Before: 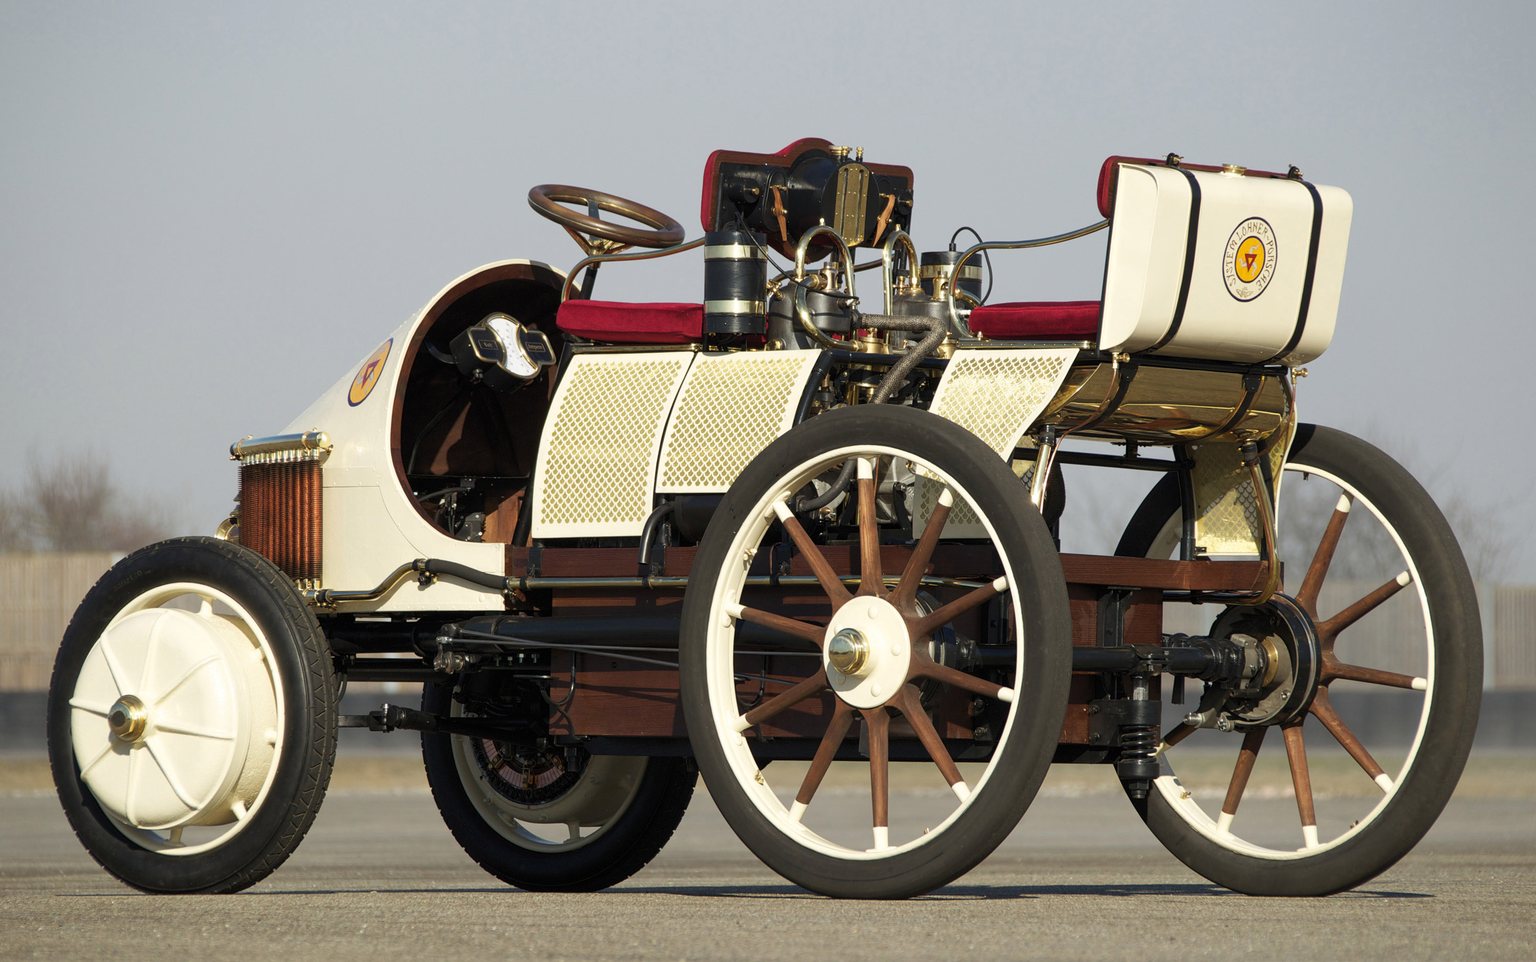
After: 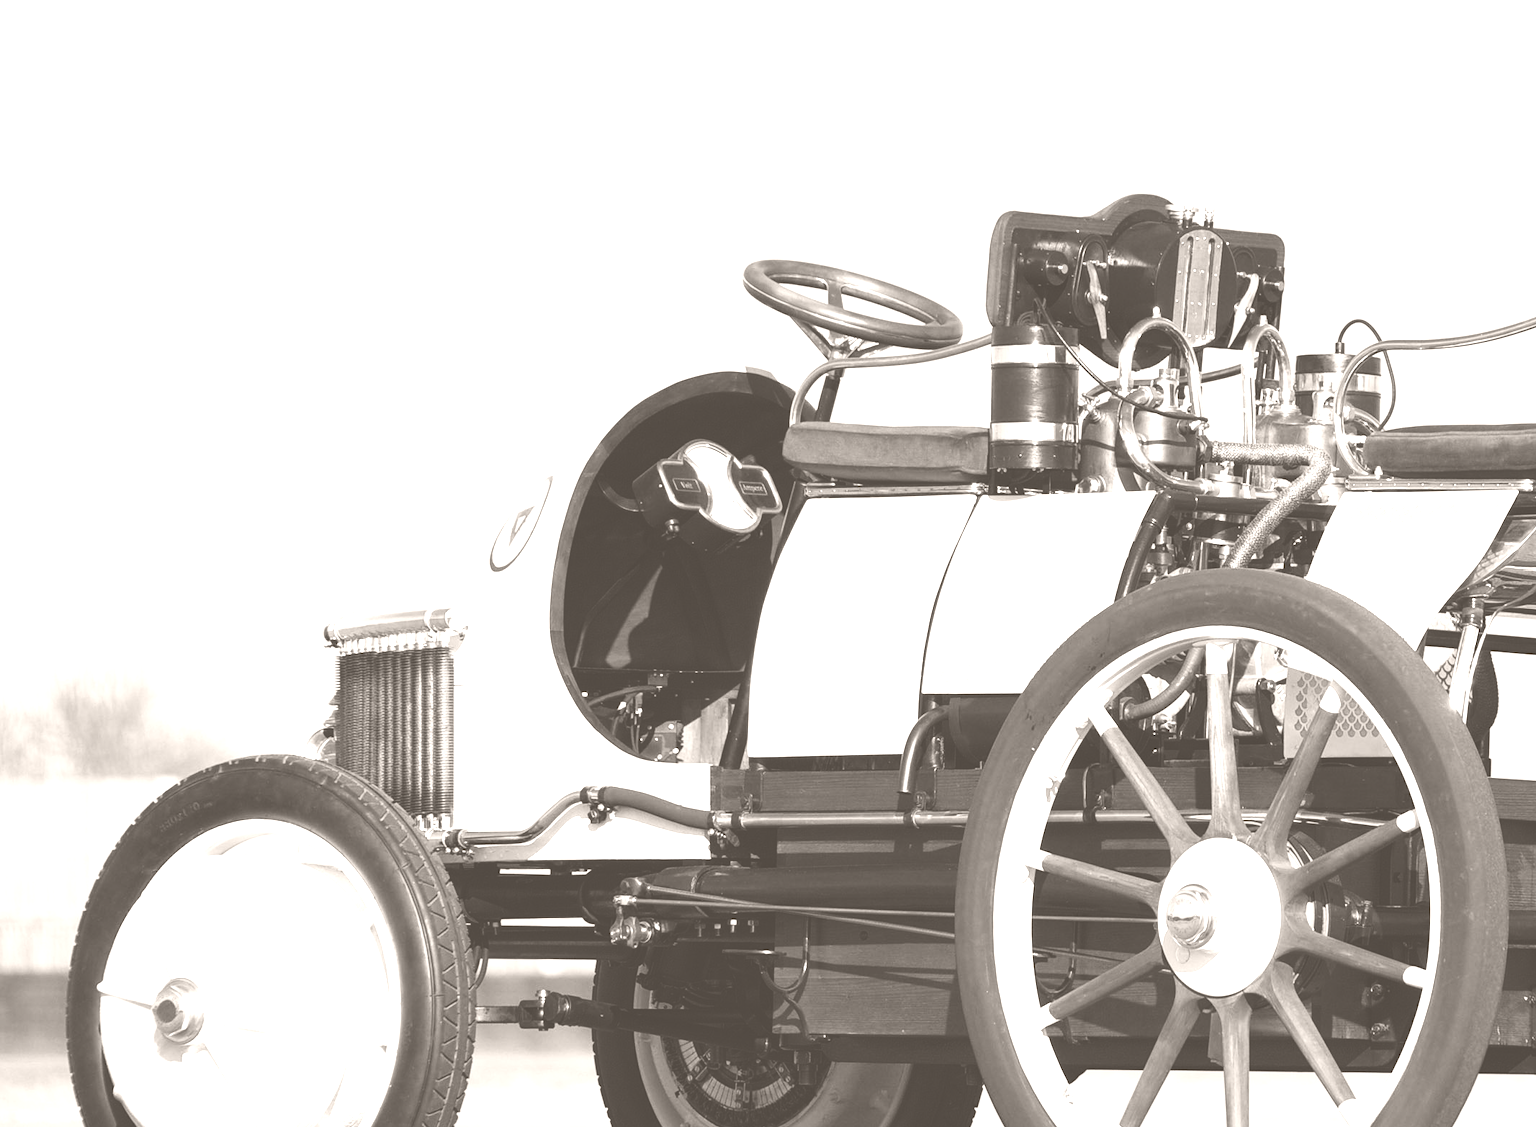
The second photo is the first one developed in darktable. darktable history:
crop: right 28.885%, bottom 16.626%
tone curve: curves: ch0 [(0, 0) (0.11, 0.081) (0.256, 0.259) (0.398, 0.475) (0.498, 0.611) (0.65, 0.757) (0.835, 0.883) (1, 0.961)]; ch1 [(0, 0) (0.346, 0.307) (0.408, 0.369) (0.453, 0.457) (0.482, 0.479) (0.502, 0.498) (0.521, 0.51) (0.553, 0.554) (0.618, 0.65) (0.693, 0.727) (1, 1)]; ch2 [(0, 0) (0.366, 0.337) (0.434, 0.46) (0.485, 0.494) (0.5, 0.494) (0.511, 0.508) (0.537, 0.55) (0.579, 0.599) (0.621, 0.693) (1, 1)], color space Lab, independent channels, preserve colors none
colorize: hue 34.49°, saturation 35.33%, source mix 100%, lightness 55%, version 1
